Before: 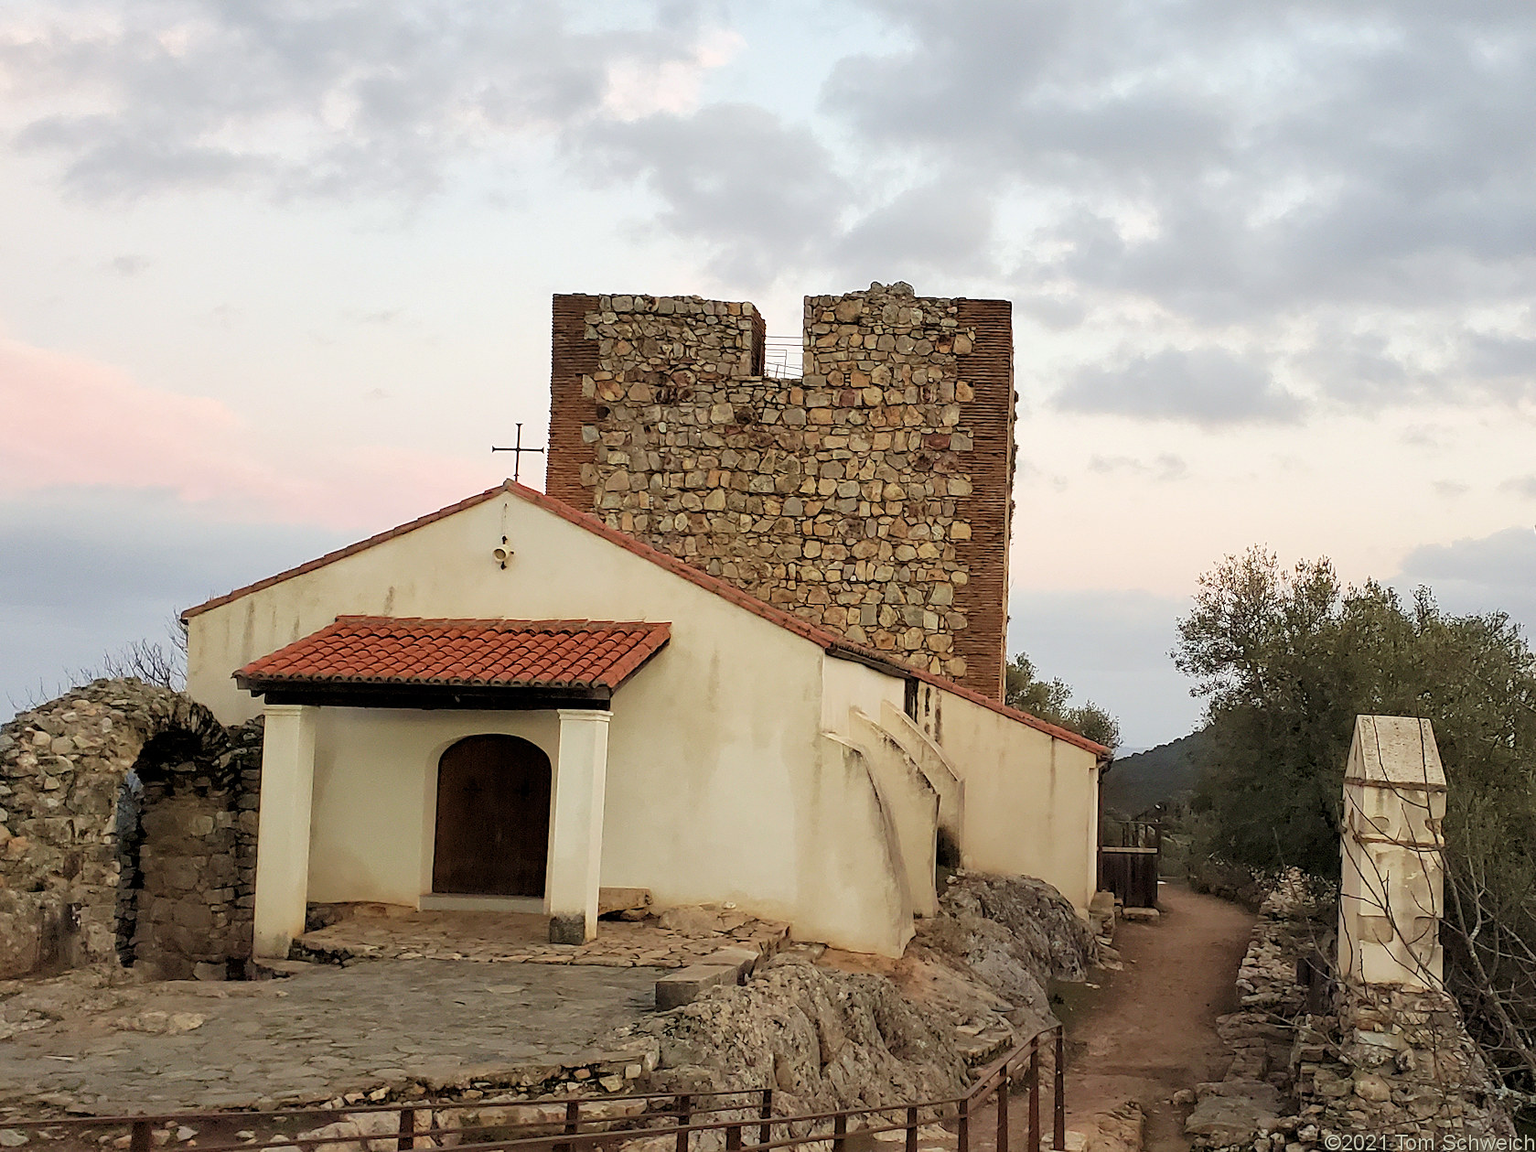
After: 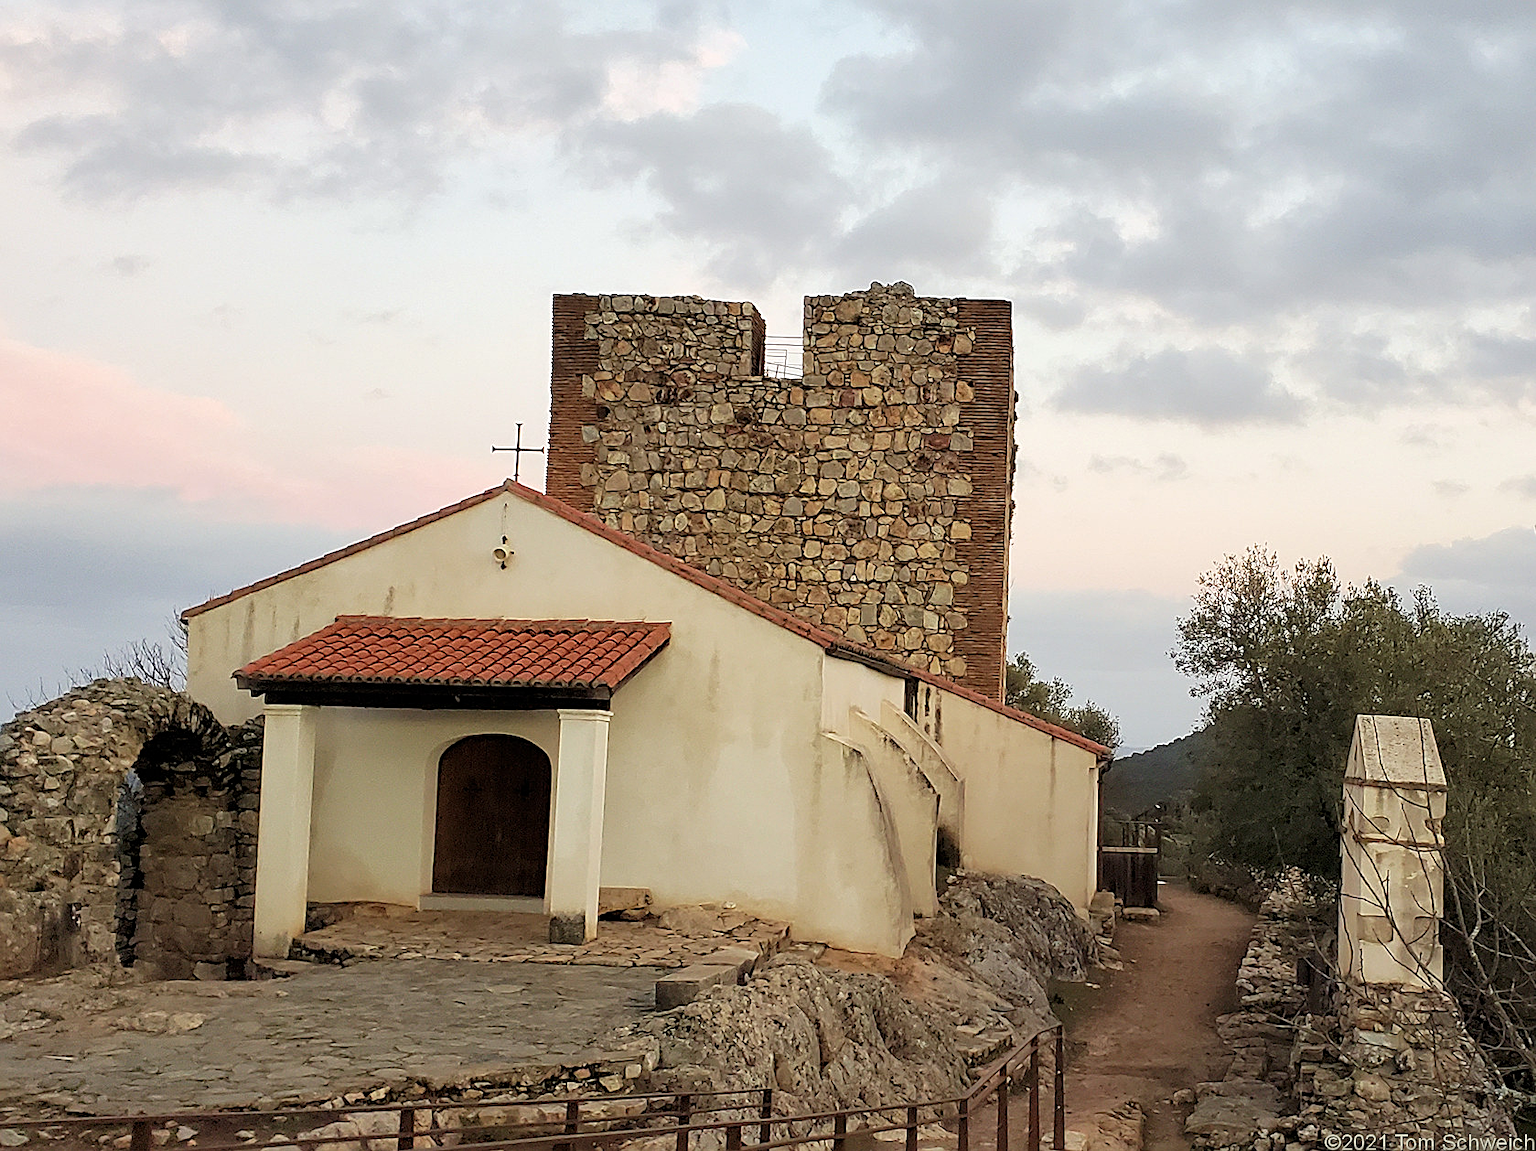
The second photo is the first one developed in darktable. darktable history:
sharpen: radius 2.167, amount 0.381, threshold 0
